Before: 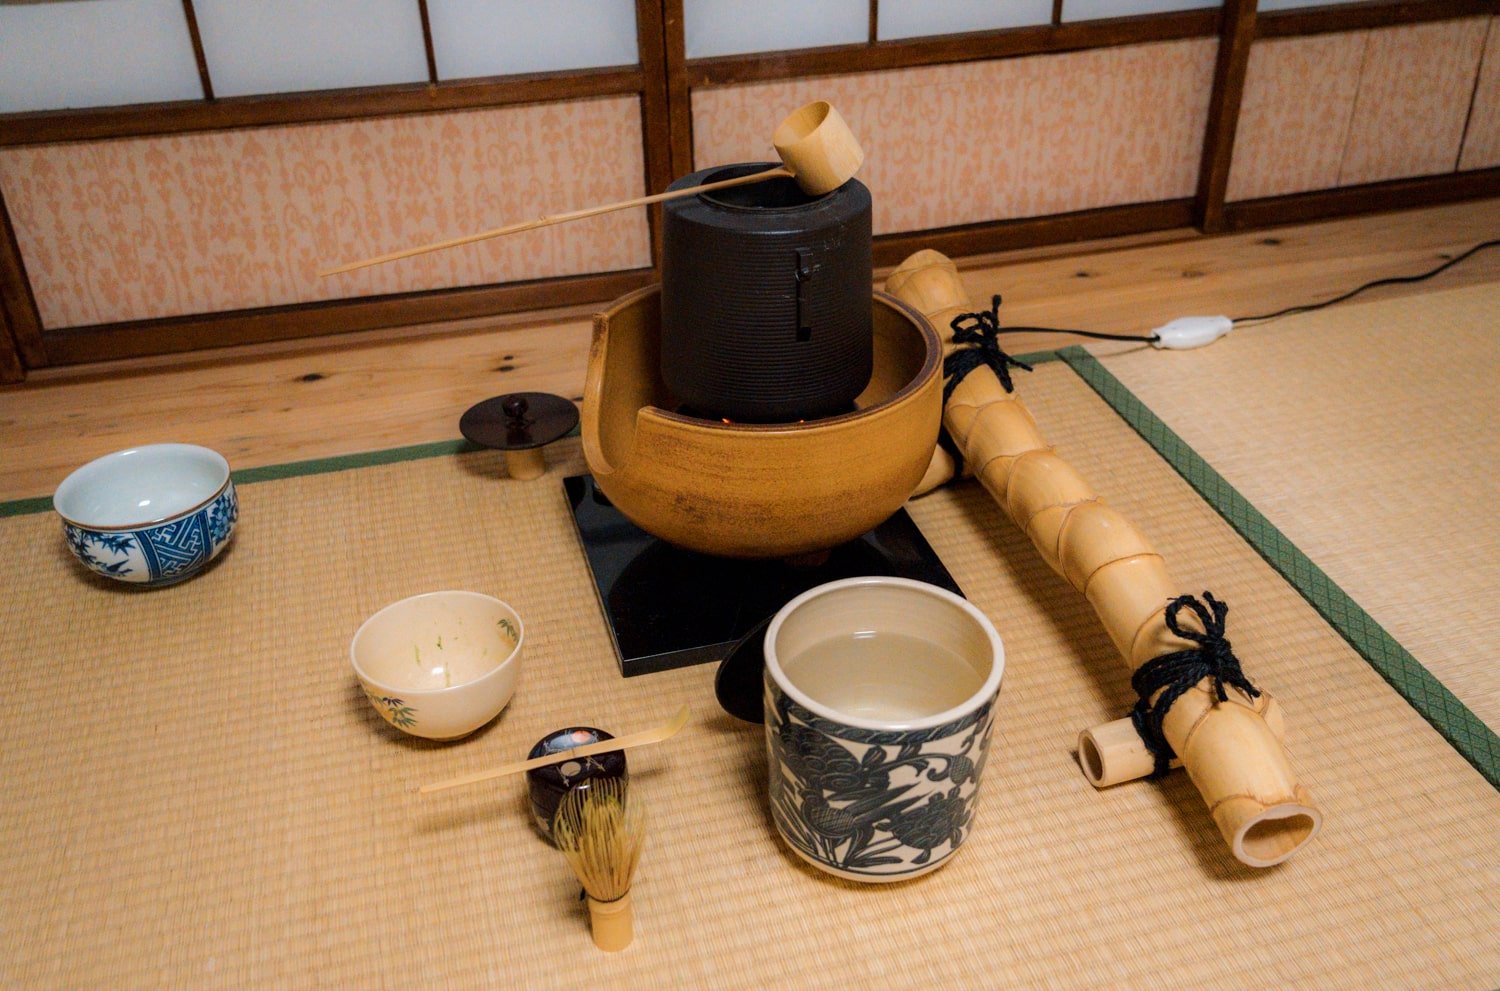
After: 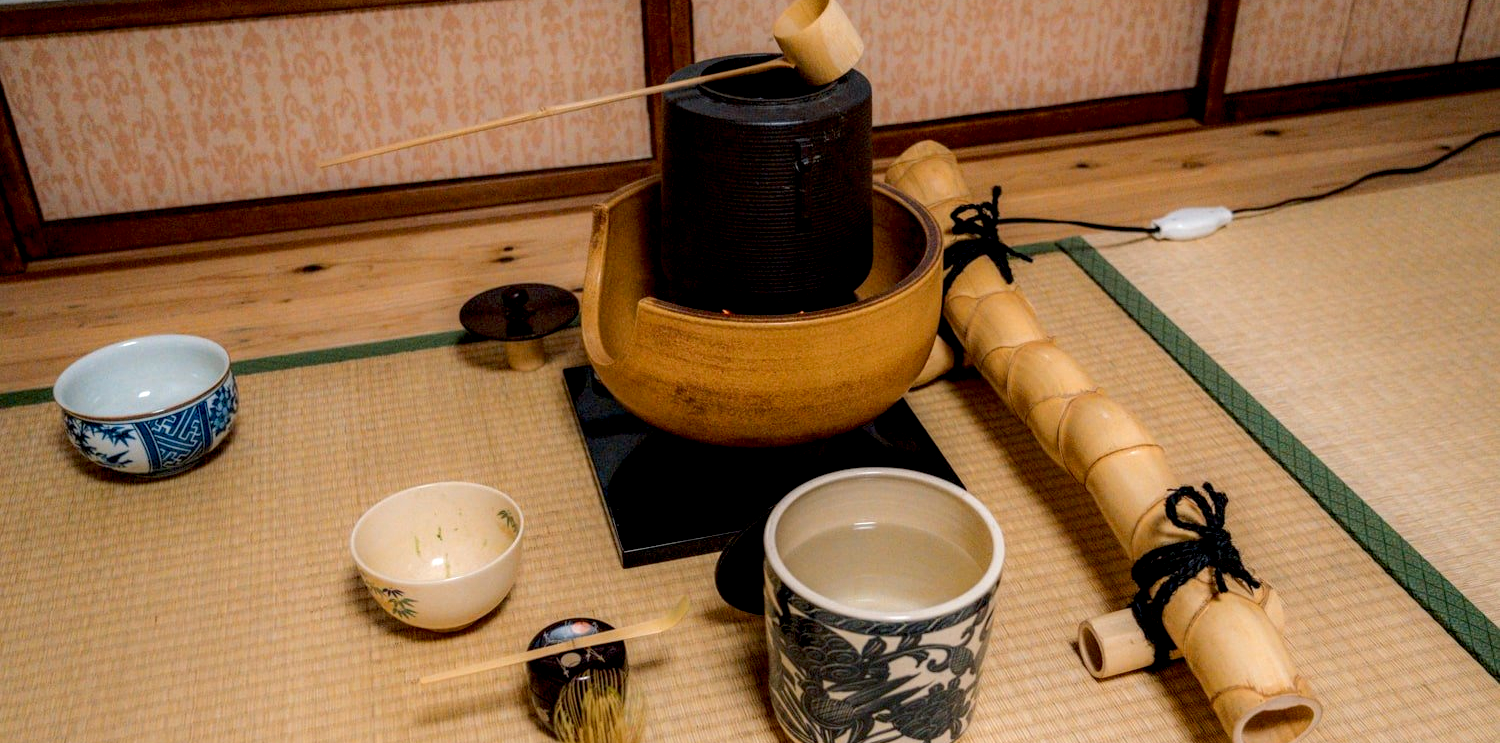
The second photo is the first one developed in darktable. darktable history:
local contrast: detail 130%
exposure: black level correction 0.009, exposure 0.015 EV, compensate highlight preservation false
color correction: highlights a* -0.13, highlights b* 0.07
crop: top 11.045%, bottom 13.966%
